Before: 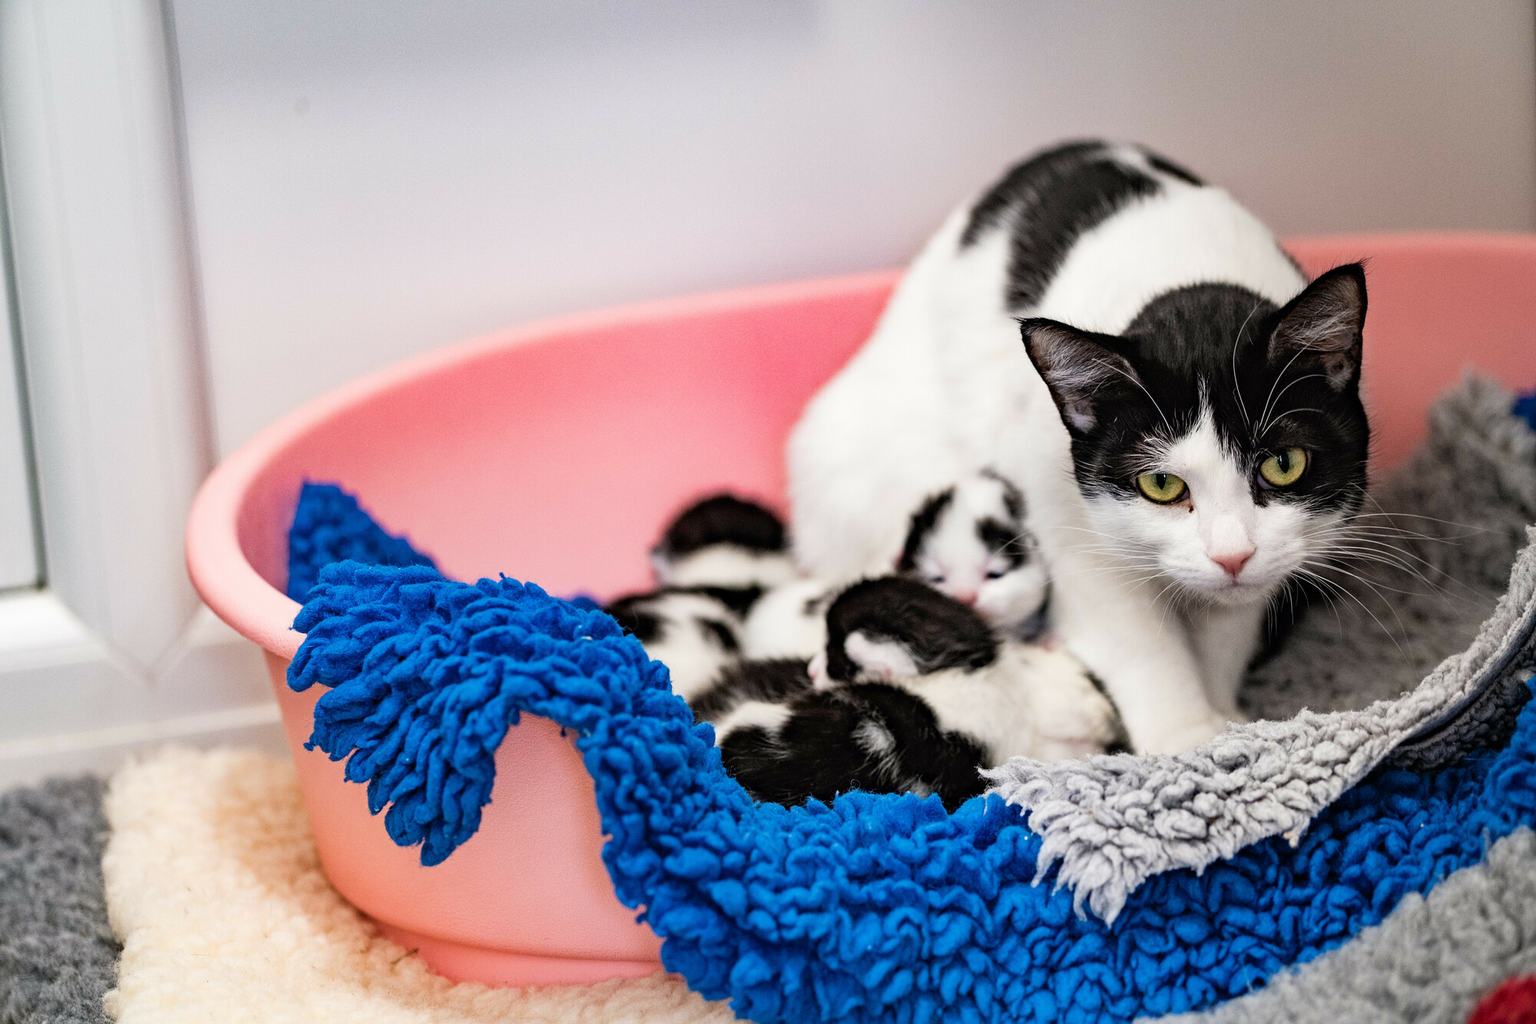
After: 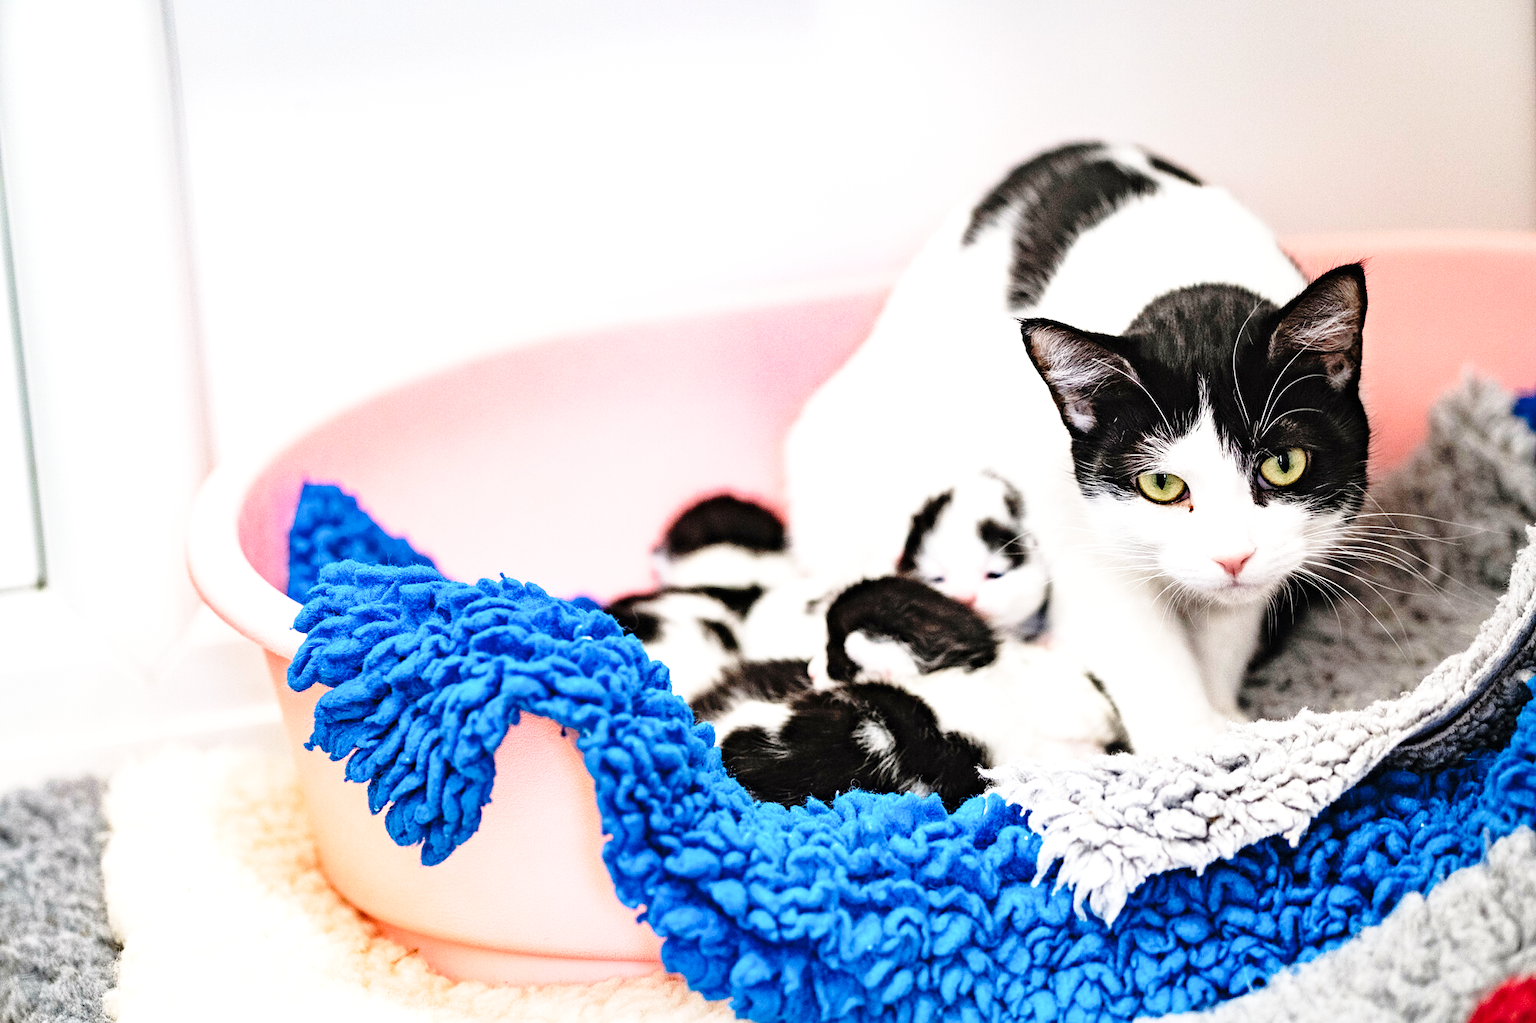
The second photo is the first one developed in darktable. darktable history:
color zones: curves: ch0 [(0, 0.5) (0.143, 0.5) (0.286, 0.456) (0.429, 0.5) (0.571, 0.5) (0.714, 0.5) (0.857, 0.5) (1, 0.5)]; ch1 [(0, 0.5) (0.143, 0.5) (0.286, 0.422) (0.429, 0.5) (0.571, 0.5) (0.714, 0.5) (0.857, 0.5) (1, 0.5)]
base curve: curves: ch0 [(0, 0) (0.028, 0.03) (0.121, 0.232) (0.46, 0.748) (0.859, 0.968) (1, 1)], preserve colors none
exposure: black level correction 0, exposure 0.7 EV, compensate exposure bias true, compensate highlight preservation false
